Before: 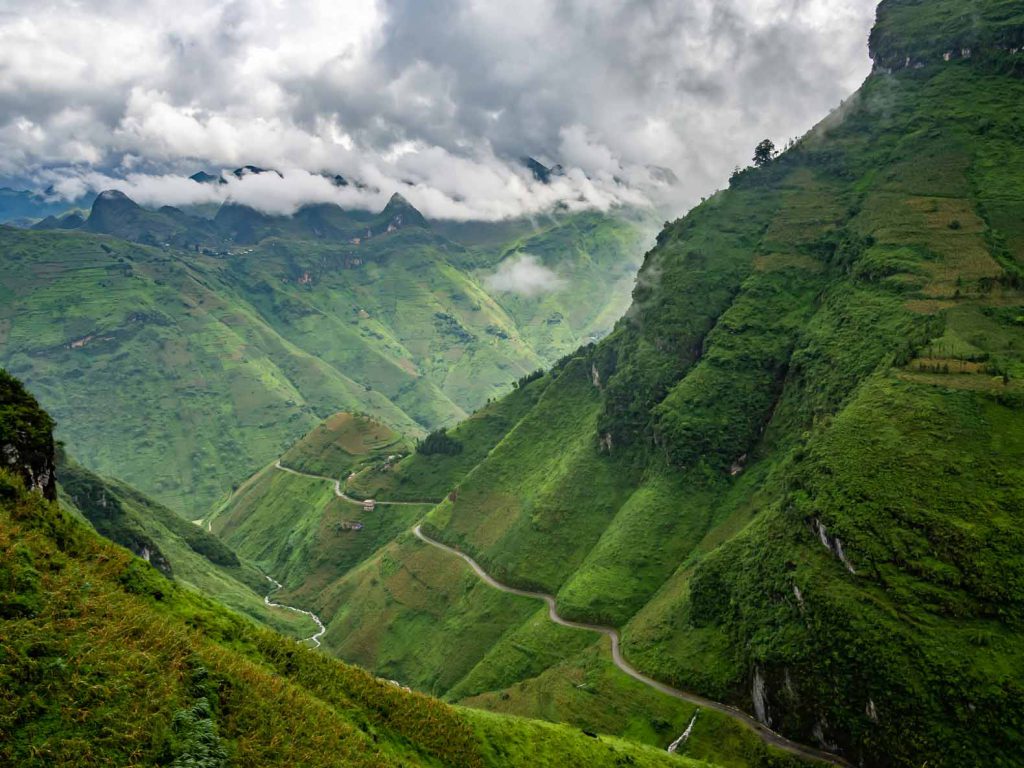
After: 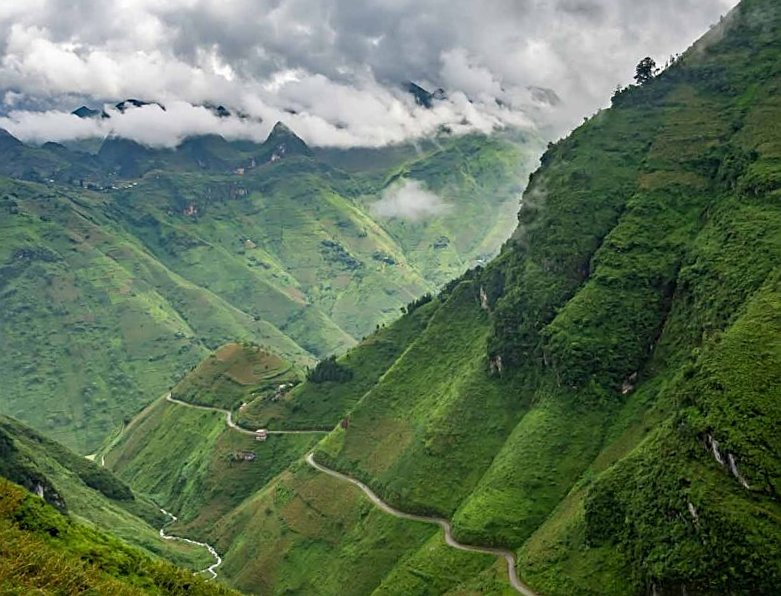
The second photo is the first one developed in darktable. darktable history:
crop and rotate: left 11.831%, top 11.346%, right 13.429%, bottom 13.899%
sharpen: on, module defaults
rotate and perspective: rotation -1.75°, automatic cropping off
